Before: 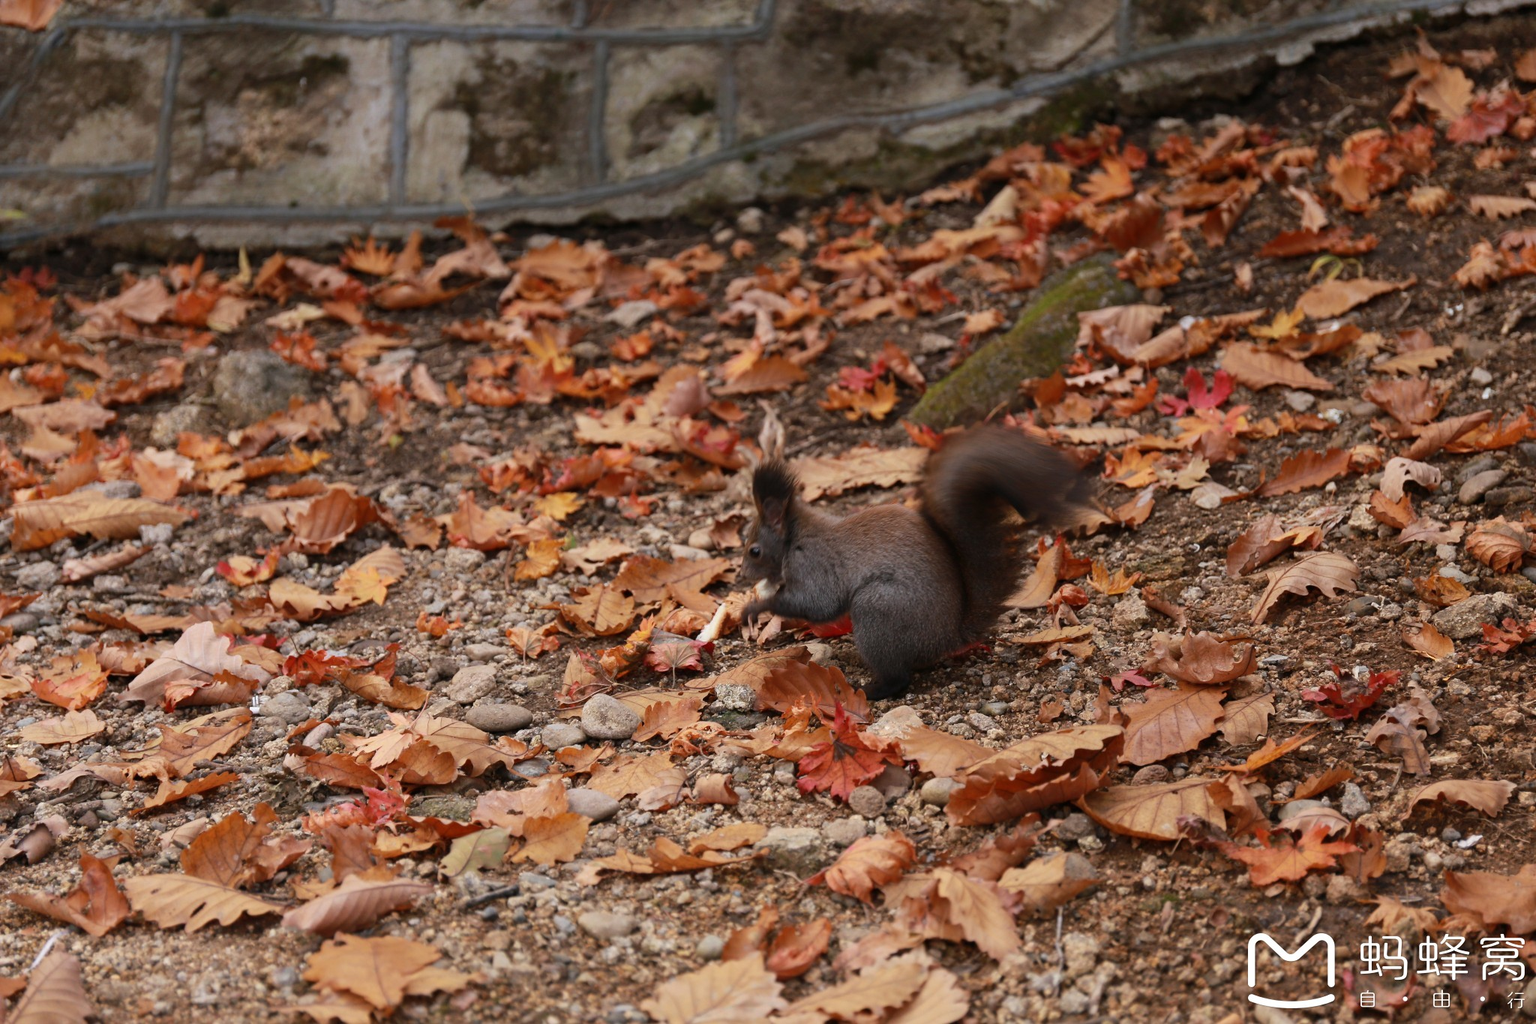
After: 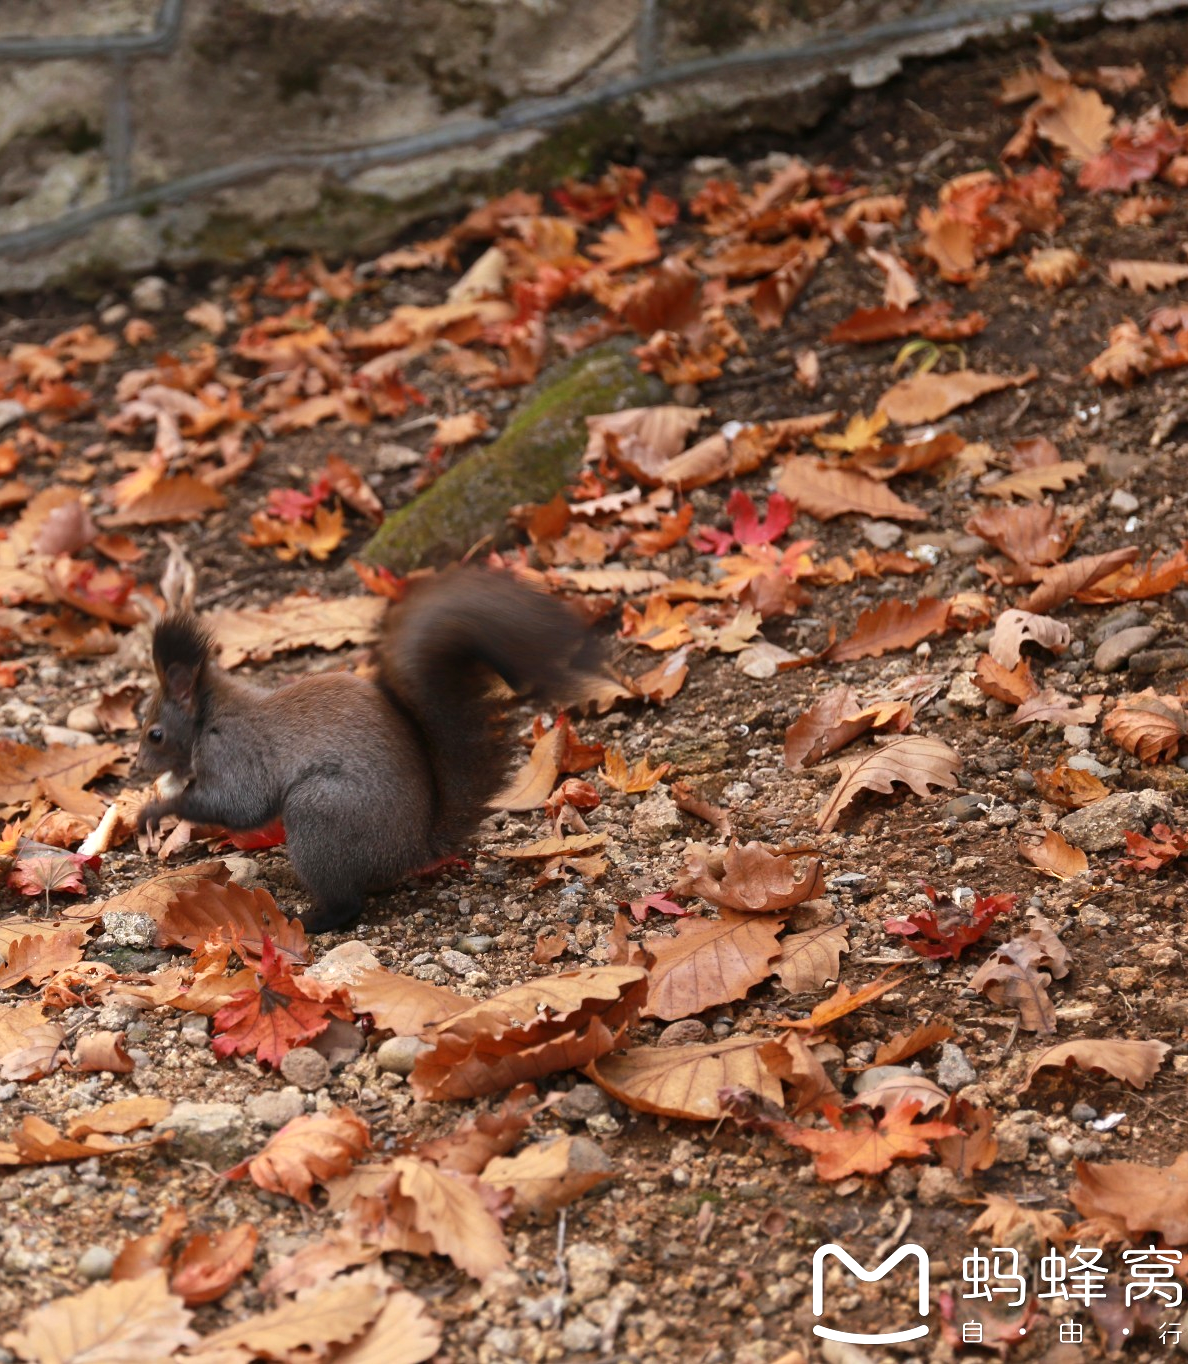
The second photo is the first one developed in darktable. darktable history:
exposure: exposure 0.441 EV, compensate highlight preservation false
crop: left 41.577%
